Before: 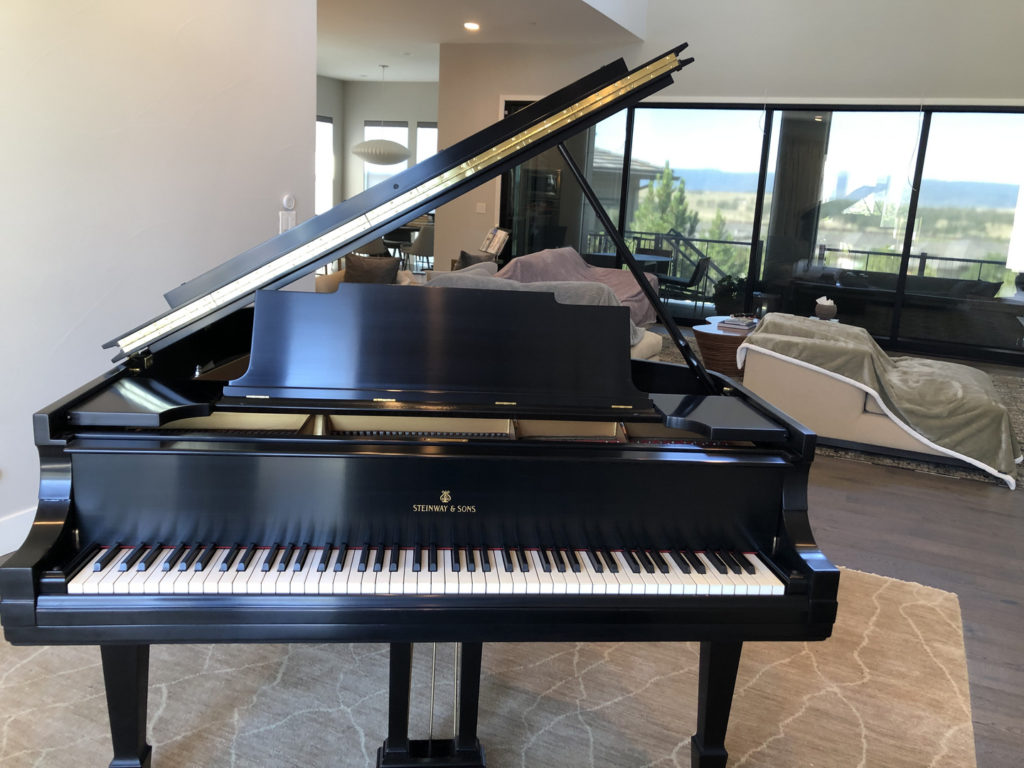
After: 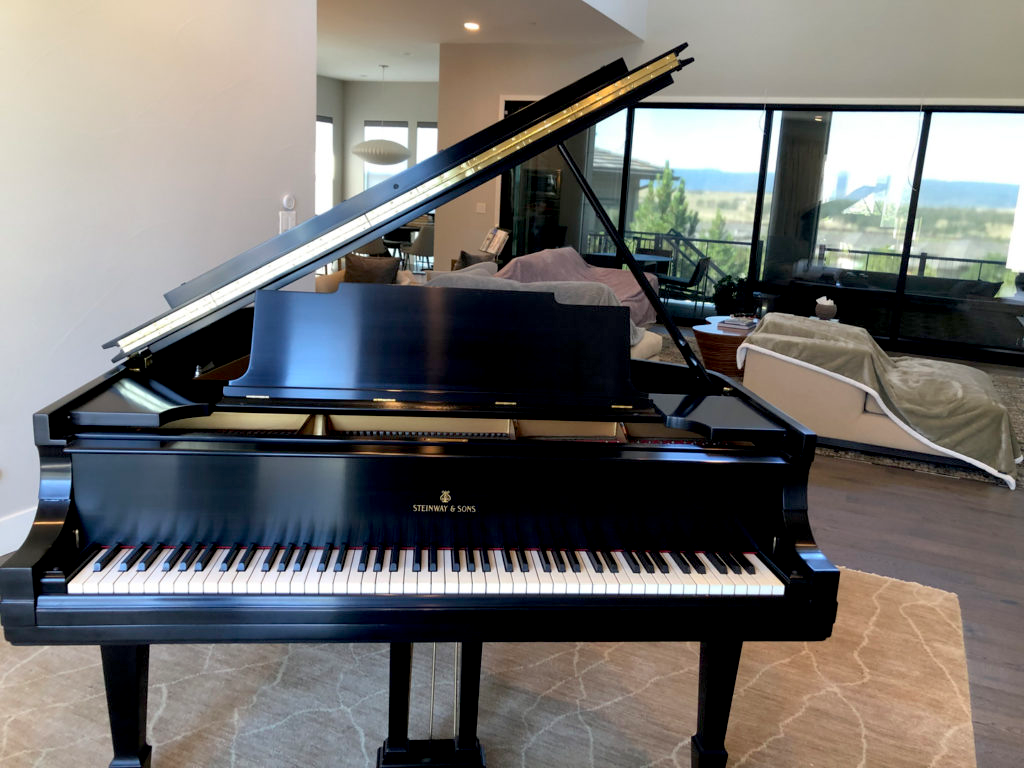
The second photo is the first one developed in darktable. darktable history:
tone equalizer: on, module defaults
exposure: black level correction 0.011, compensate highlight preservation false
